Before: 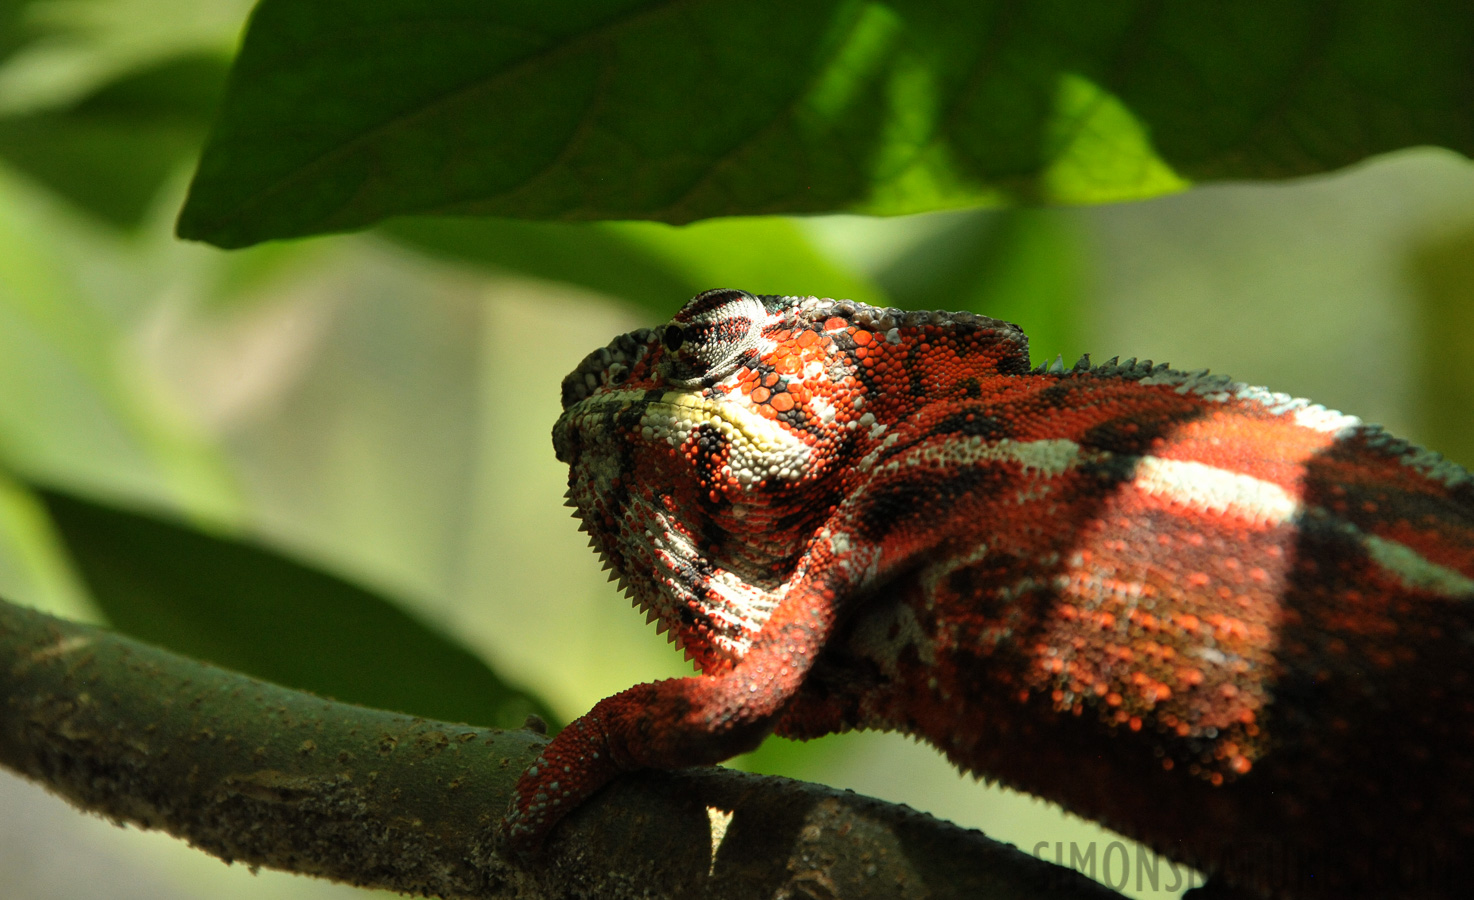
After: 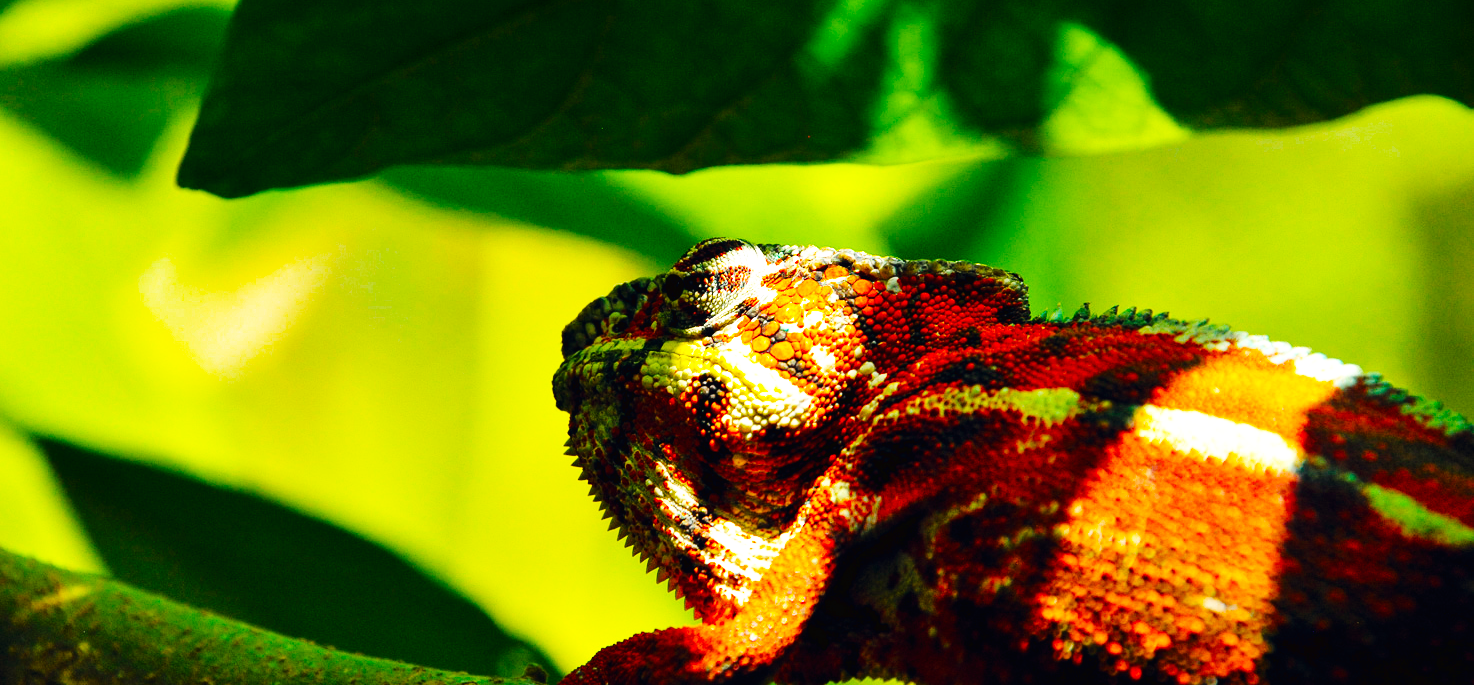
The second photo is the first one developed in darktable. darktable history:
color balance rgb: global offset › chroma 0.054%, global offset › hue 253.35°, perceptual saturation grading › global saturation 99.111%, global vibrance 20%
tone curve: curves: ch0 [(0, 0) (0.08, 0.056) (0.4, 0.4) (0.6, 0.612) (0.92, 0.924) (1, 1)], color space Lab, linked channels, preserve colors none
crop: top 5.734%, bottom 18.055%
base curve: curves: ch0 [(0, 0.003) (0.001, 0.002) (0.006, 0.004) (0.02, 0.022) (0.048, 0.086) (0.094, 0.234) (0.162, 0.431) (0.258, 0.629) (0.385, 0.8) (0.548, 0.918) (0.751, 0.988) (1, 1)], preserve colors none
tone equalizer: edges refinement/feathering 500, mask exposure compensation -1.57 EV, preserve details no
